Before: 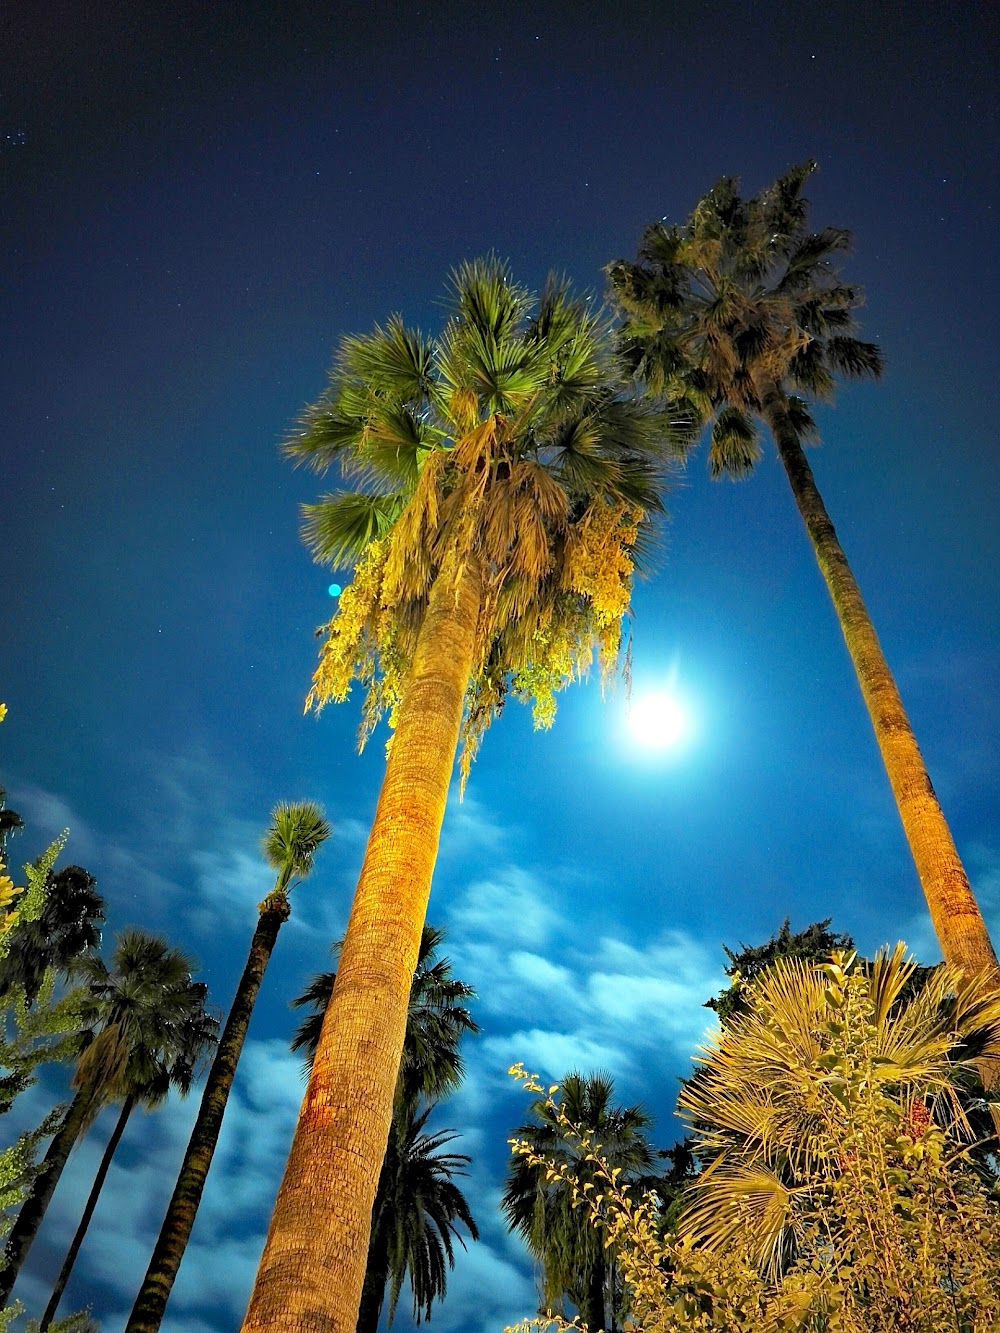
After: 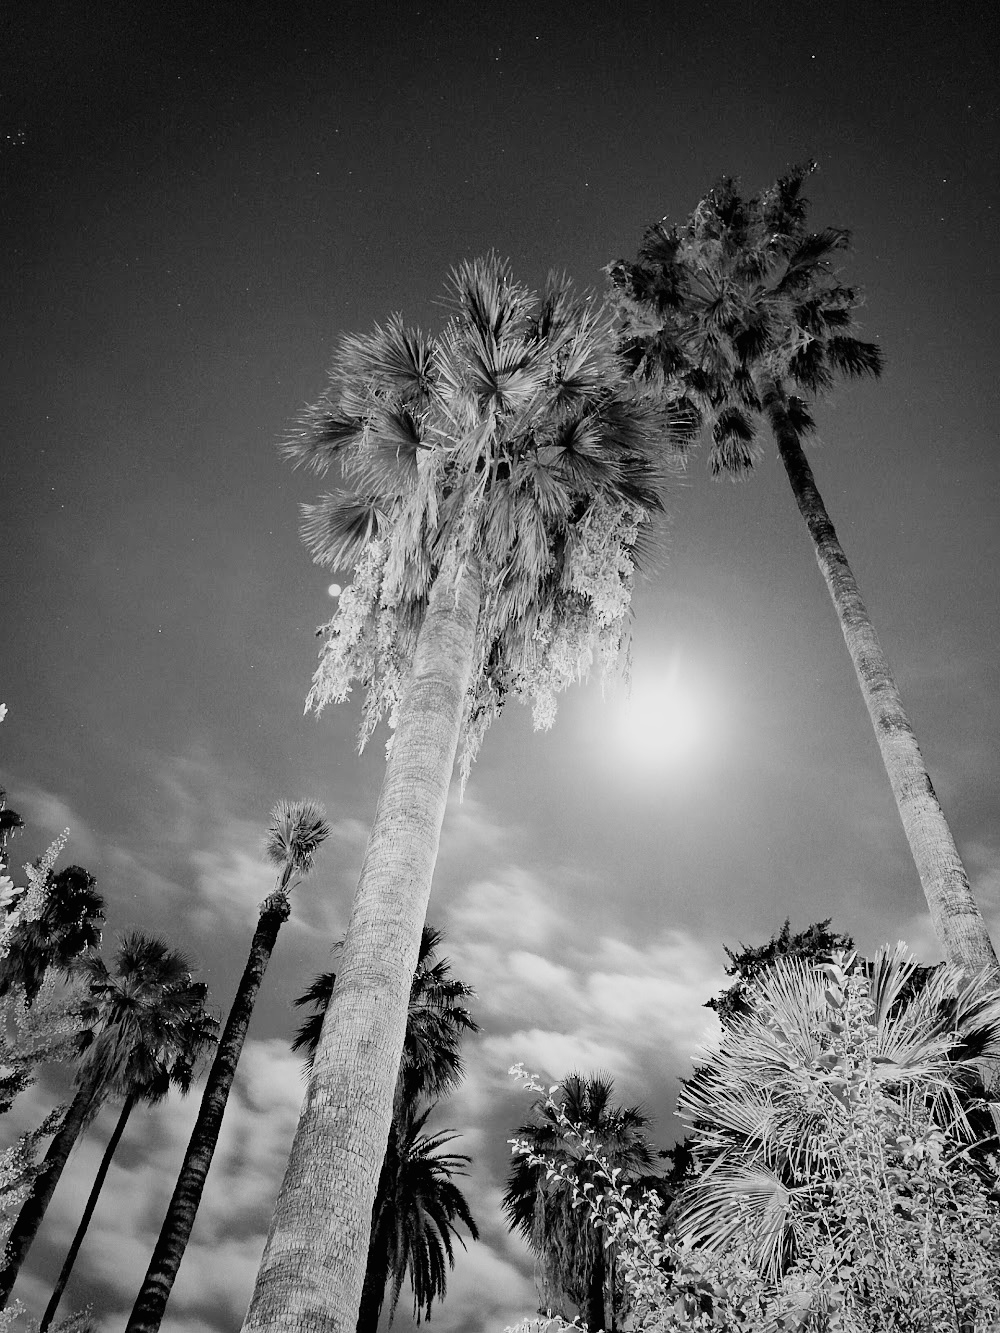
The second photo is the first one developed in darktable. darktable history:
filmic rgb: black relative exposure -7.65 EV, white relative exposure 4.56 EV, hardness 3.61, contrast 1.05
monochrome: on, module defaults
contrast brightness saturation: contrast 0.14, brightness 0.21
color correction: highlights a* 2.75, highlights b* 5, shadows a* -2.04, shadows b* -4.84, saturation 0.8
exposure: compensate highlight preservation false
